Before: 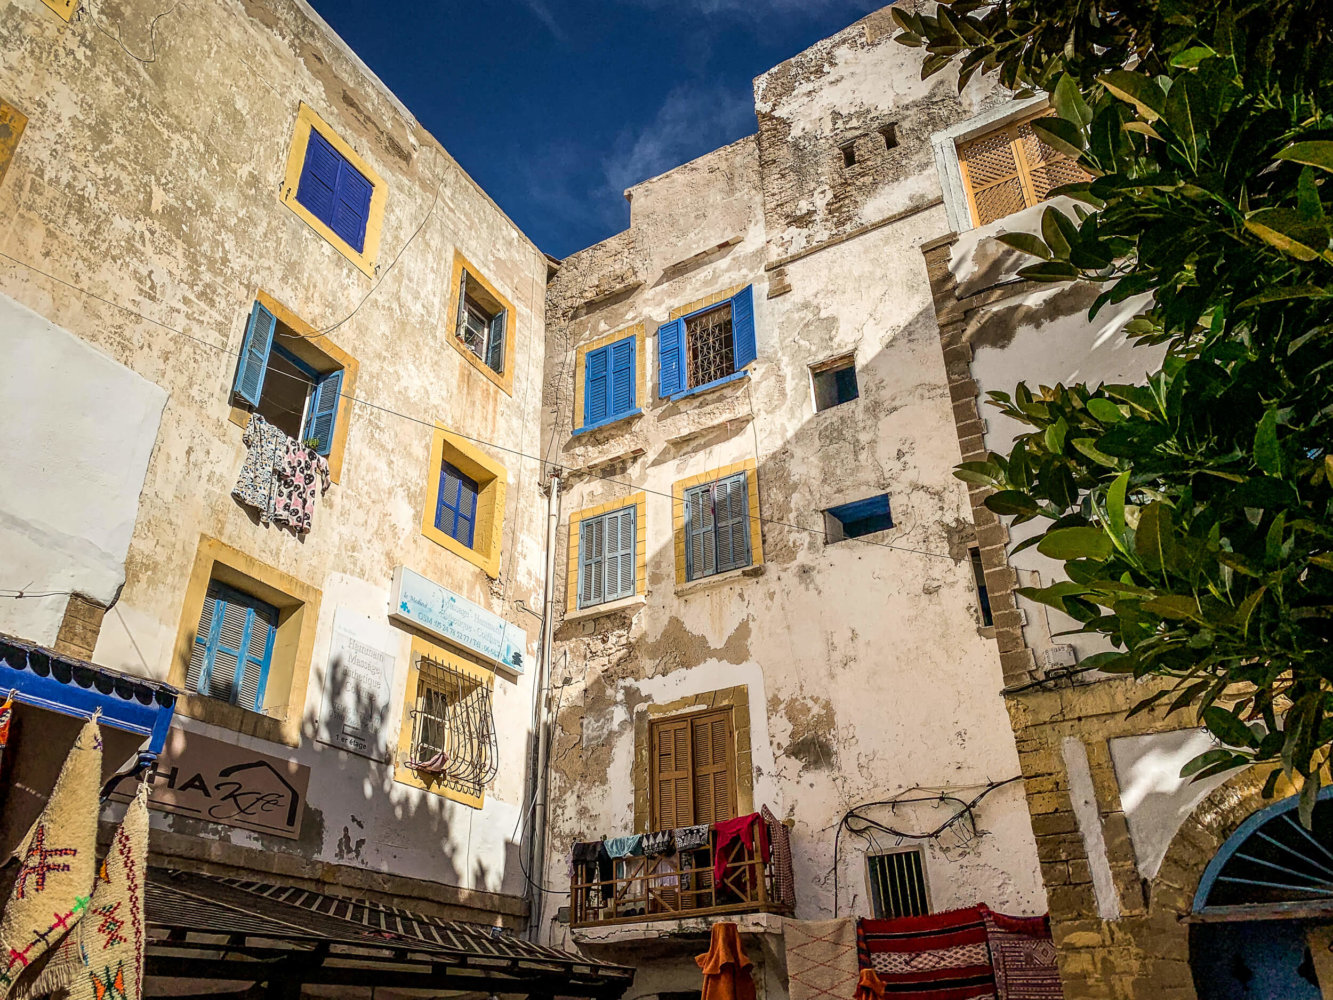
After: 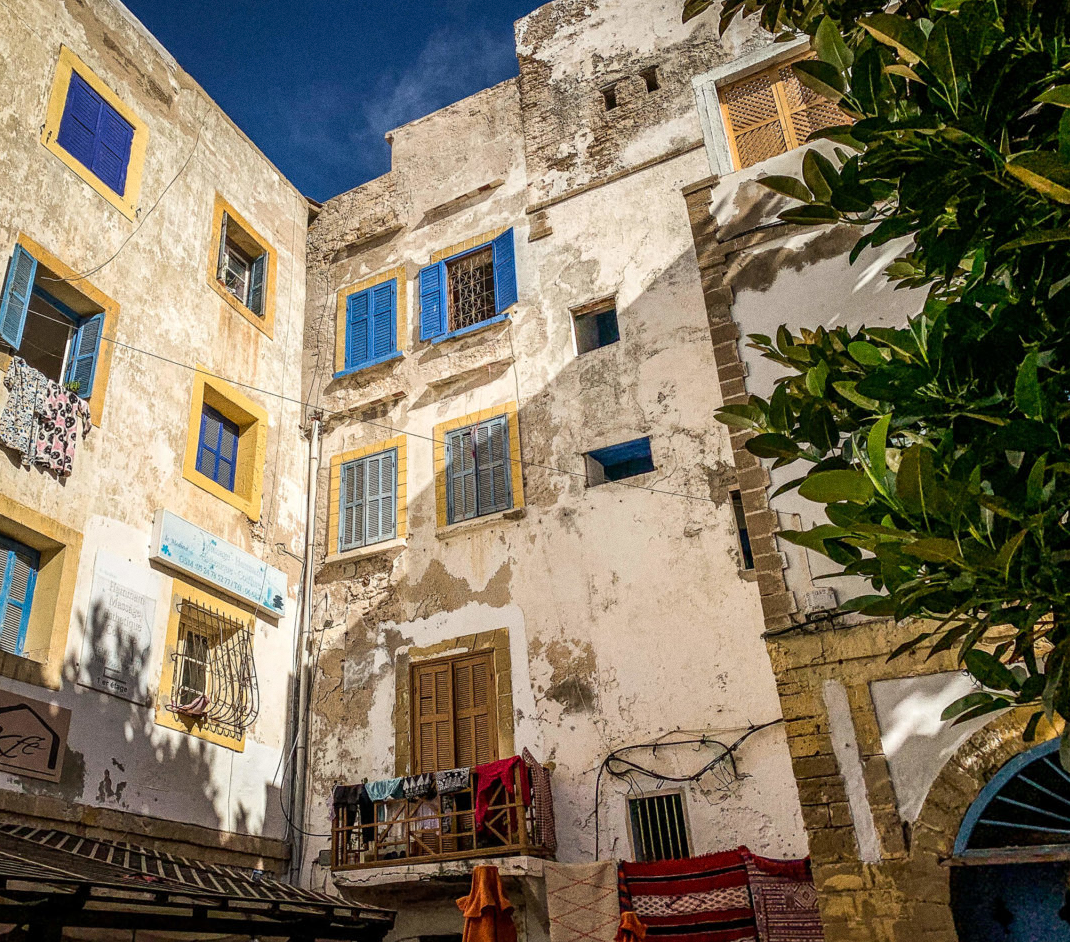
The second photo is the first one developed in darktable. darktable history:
grain: coarseness 0.09 ISO
crop and rotate: left 17.959%, top 5.771%, right 1.742%
